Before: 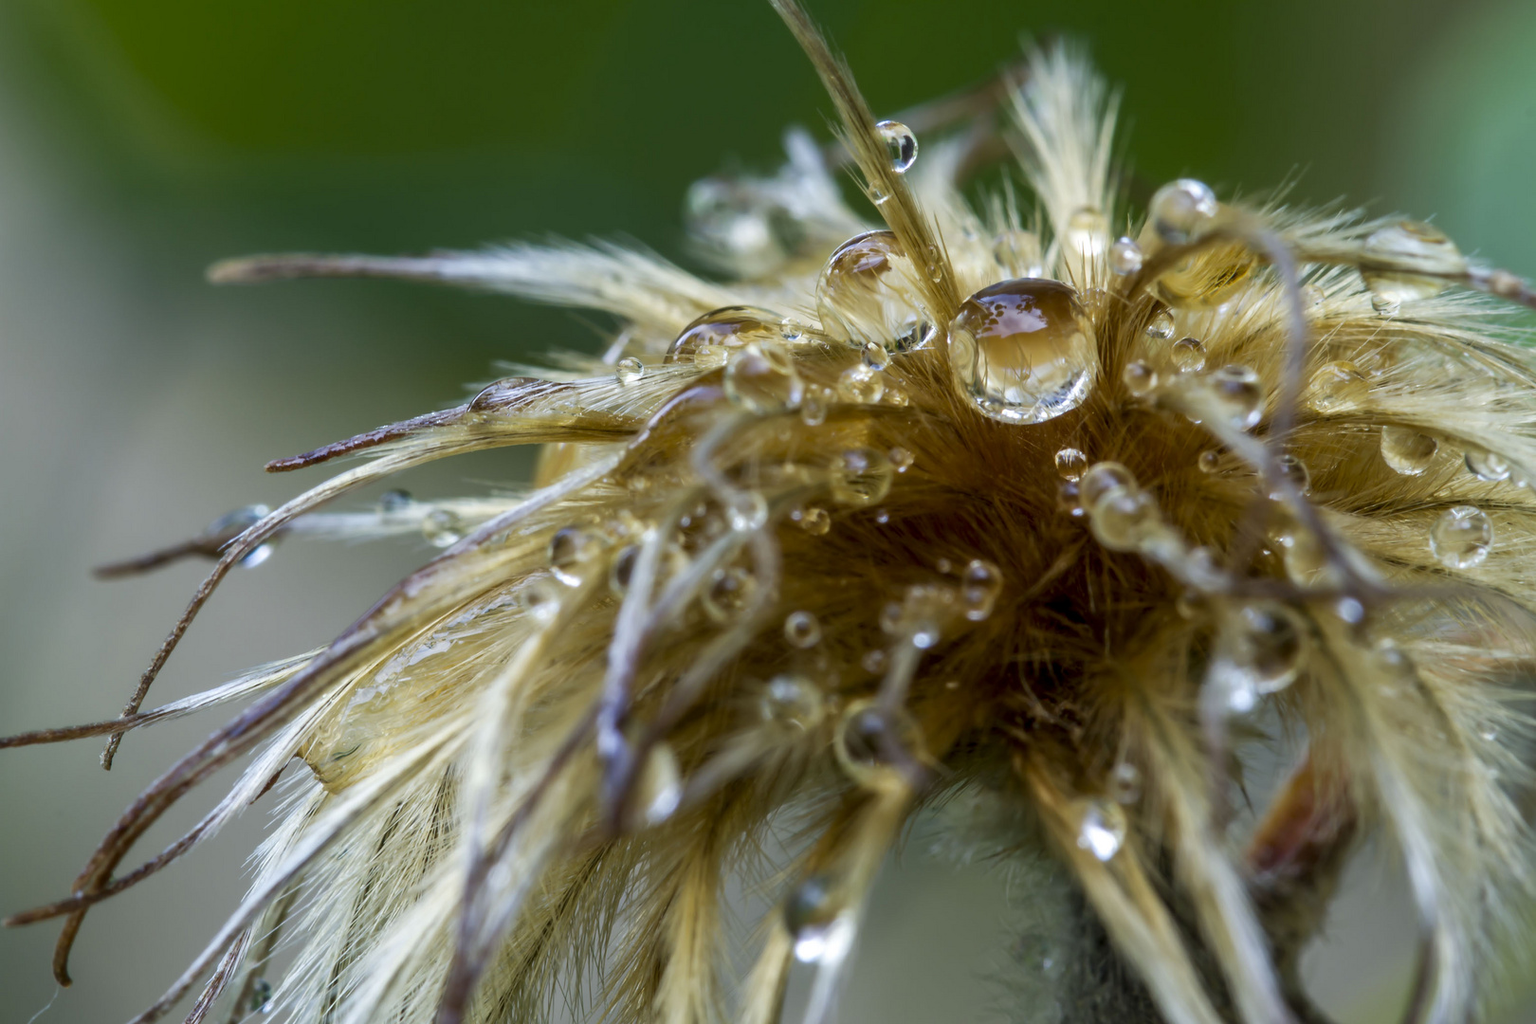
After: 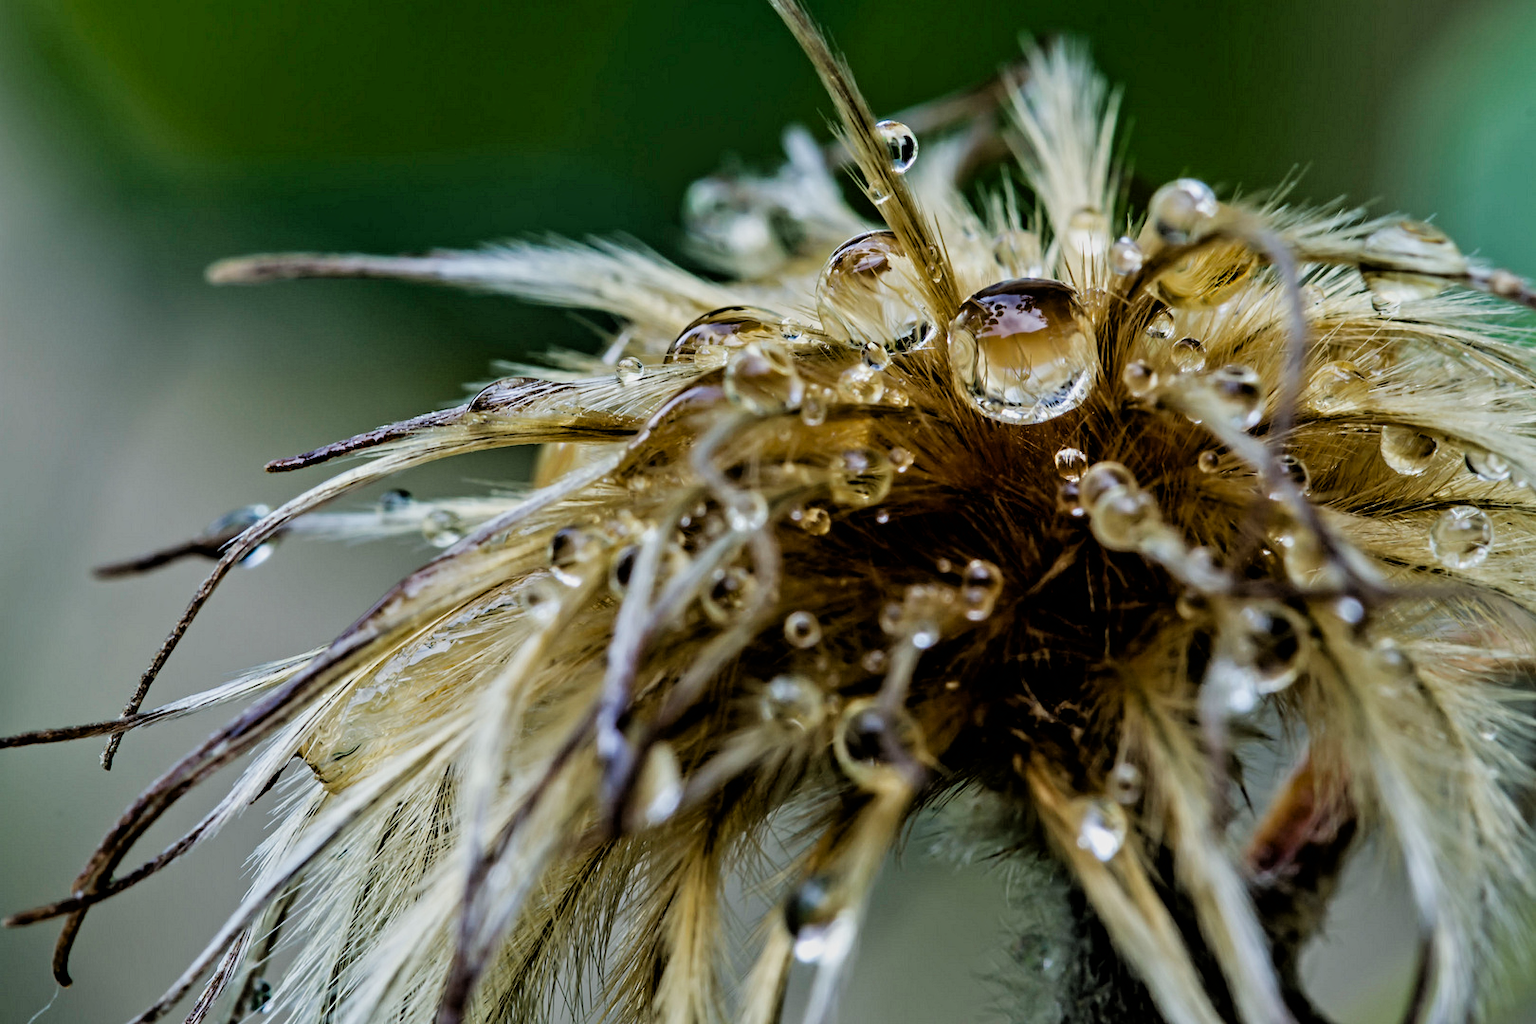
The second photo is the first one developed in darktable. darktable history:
filmic rgb: black relative exposure -4.77 EV, white relative exposure 4.05 EV, threshold 5.95 EV, hardness 2.82, enable highlight reconstruction true
contrast equalizer: octaves 7, y [[0.5, 0.542, 0.583, 0.625, 0.667, 0.708], [0.5 ×6], [0.5 ×6], [0 ×6], [0 ×6]]
